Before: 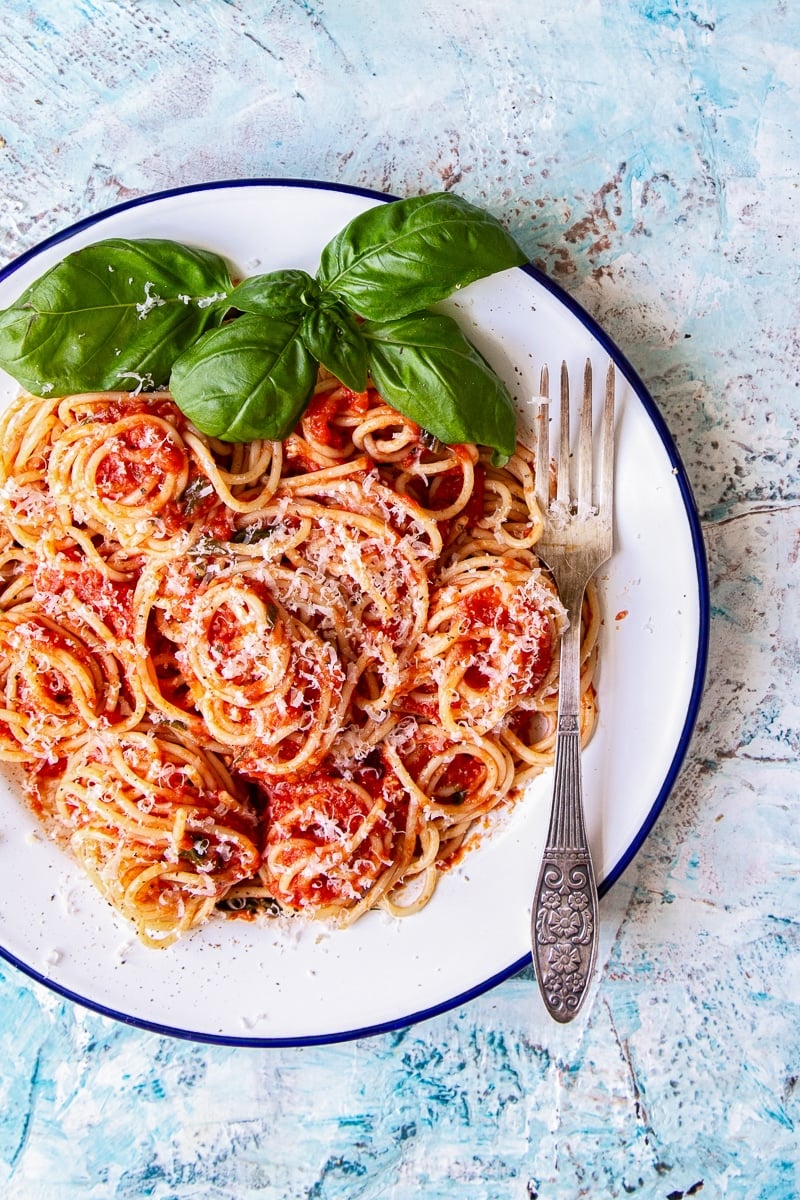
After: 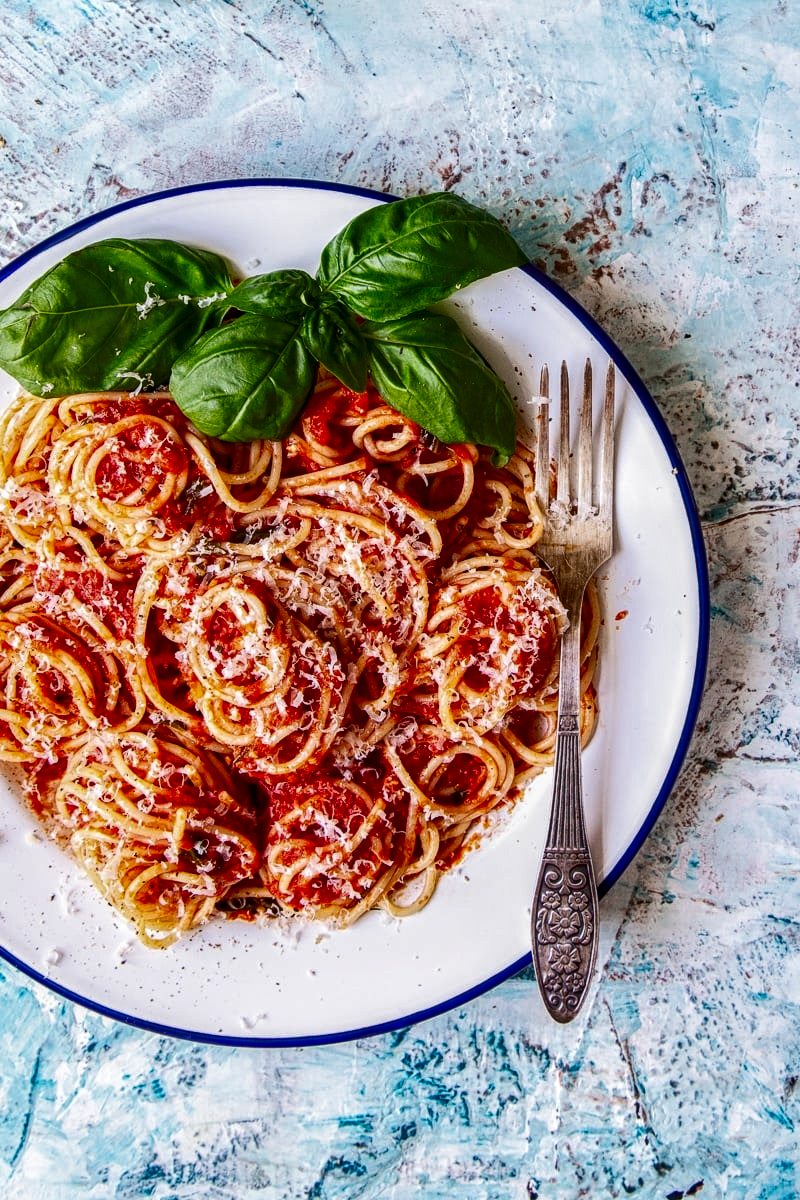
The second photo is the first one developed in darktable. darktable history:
local contrast: on, module defaults
contrast brightness saturation: contrast 0.101, brightness -0.273, saturation 0.144
